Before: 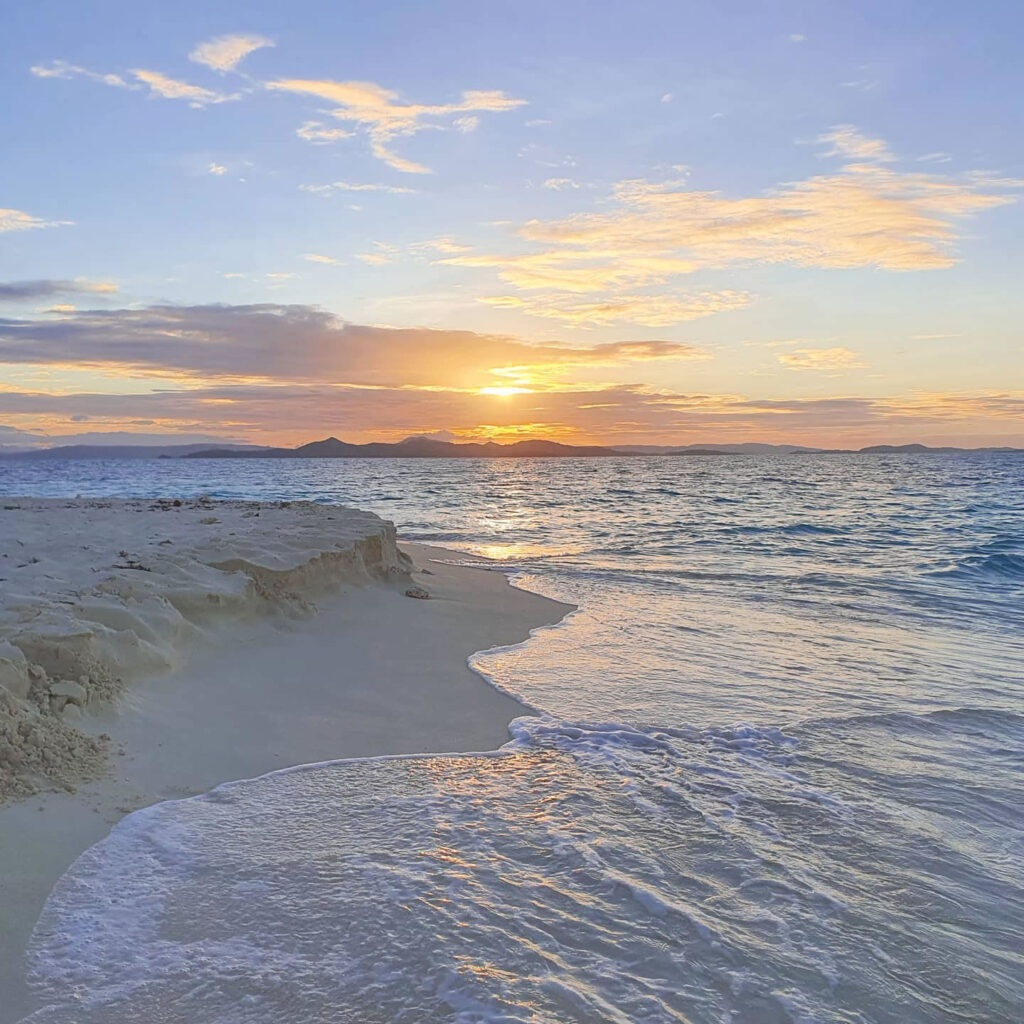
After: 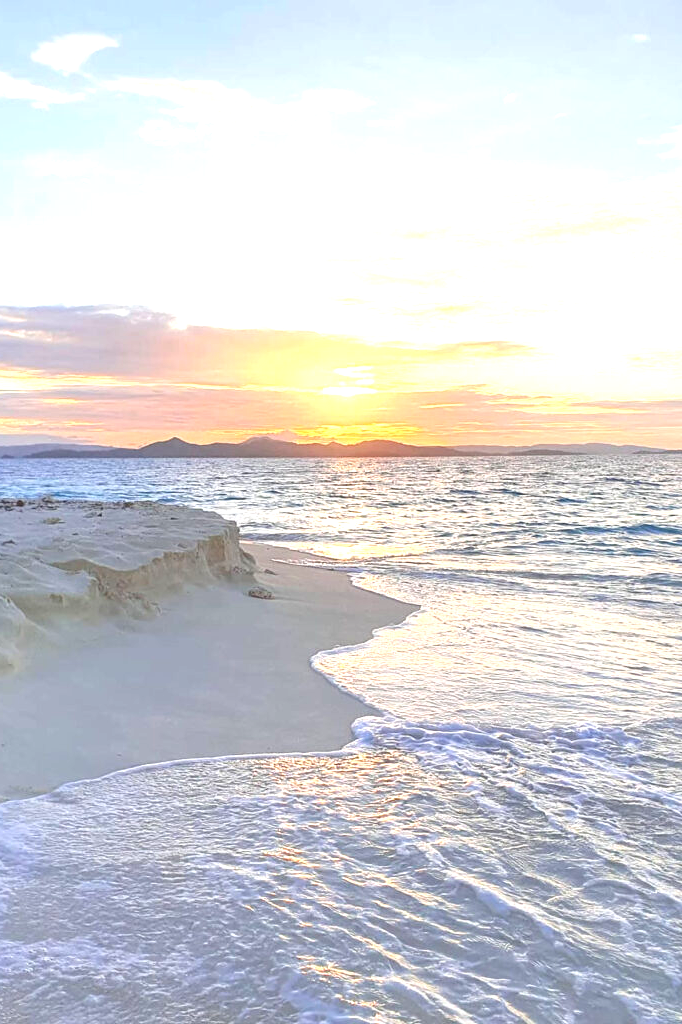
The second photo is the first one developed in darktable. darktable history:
exposure: black level correction 0, exposure 1.101 EV, compensate exposure bias true, compensate highlight preservation false
tone equalizer: edges refinement/feathering 500, mask exposure compensation -1.57 EV, preserve details no
crop and rotate: left 15.341%, right 17.974%
